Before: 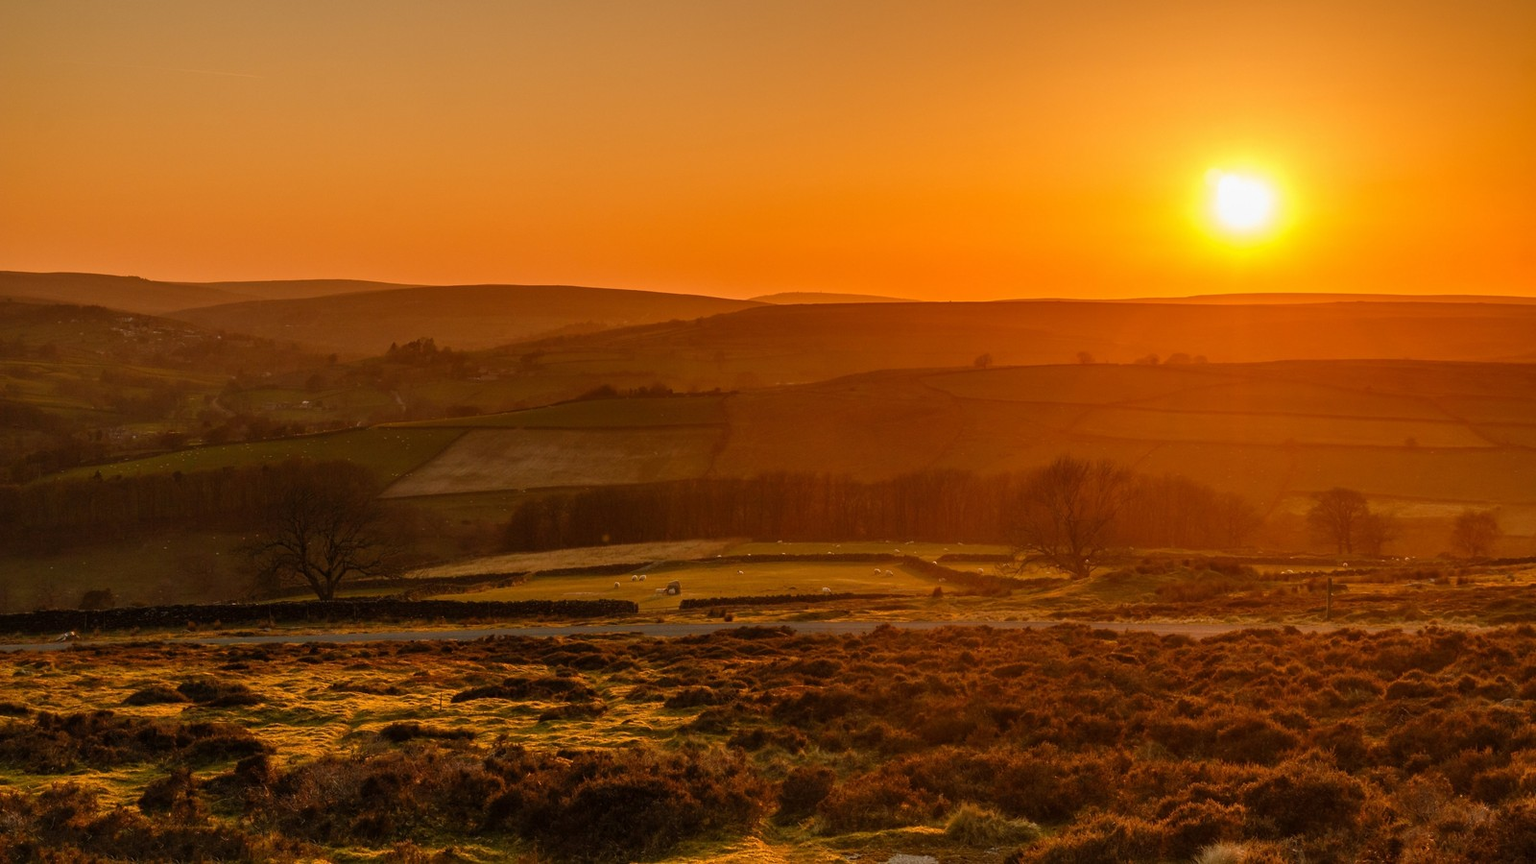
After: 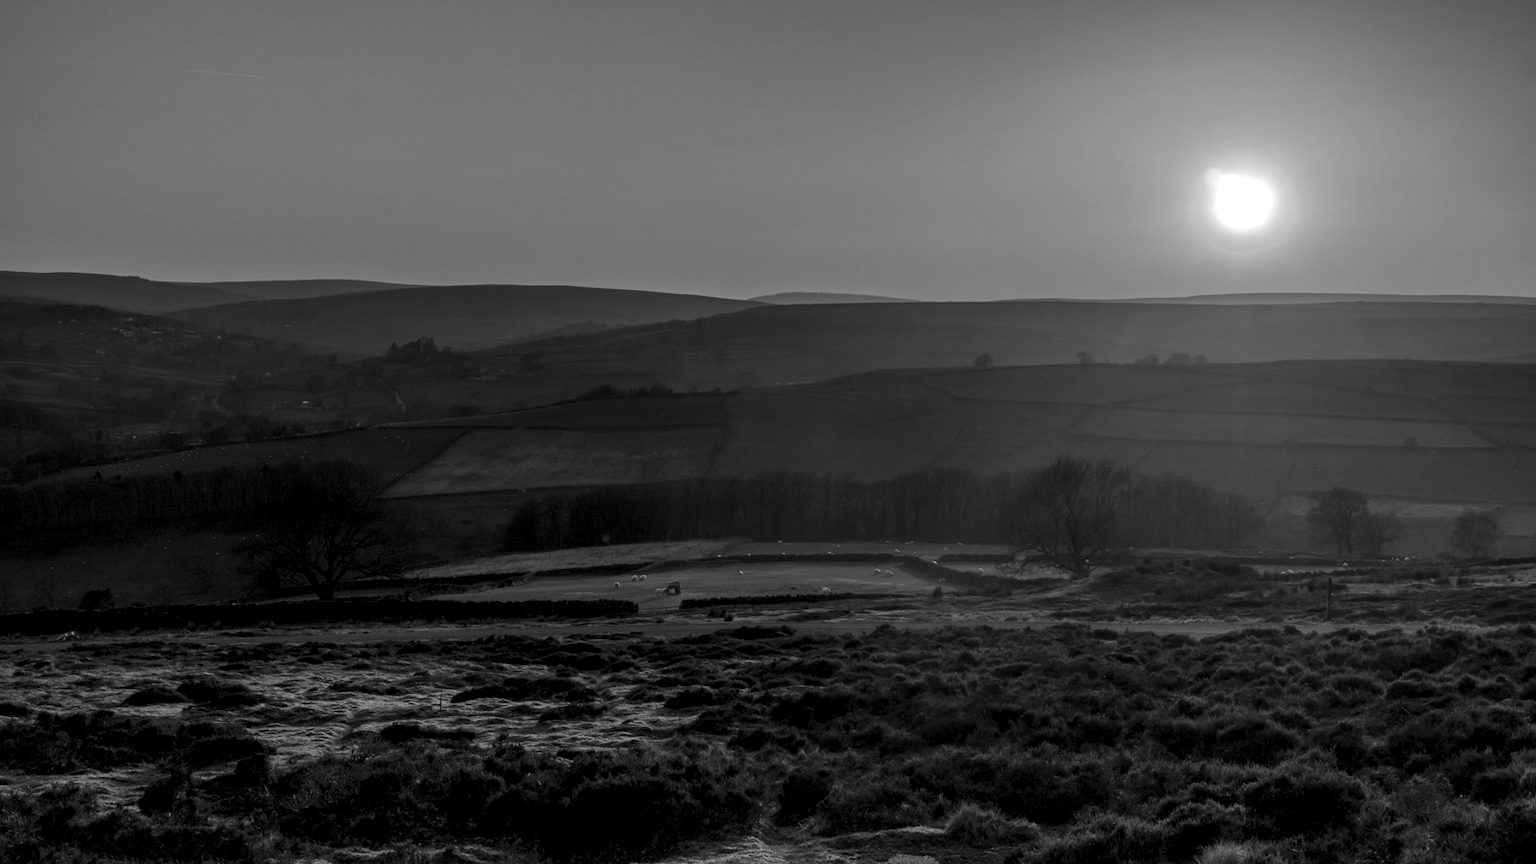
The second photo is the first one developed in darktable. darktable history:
color calibration: output gray [0.246, 0.254, 0.501, 0], illuminant same as pipeline (D50), adaptation XYZ, x 0.346, y 0.357, temperature 5004.57 K
exposure: black level correction 0.001, exposure 0.193 EV, compensate exposure bias true, compensate highlight preservation false
levels: levels [0.029, 0.545, 0.971]
local contrast: on, module defaults
